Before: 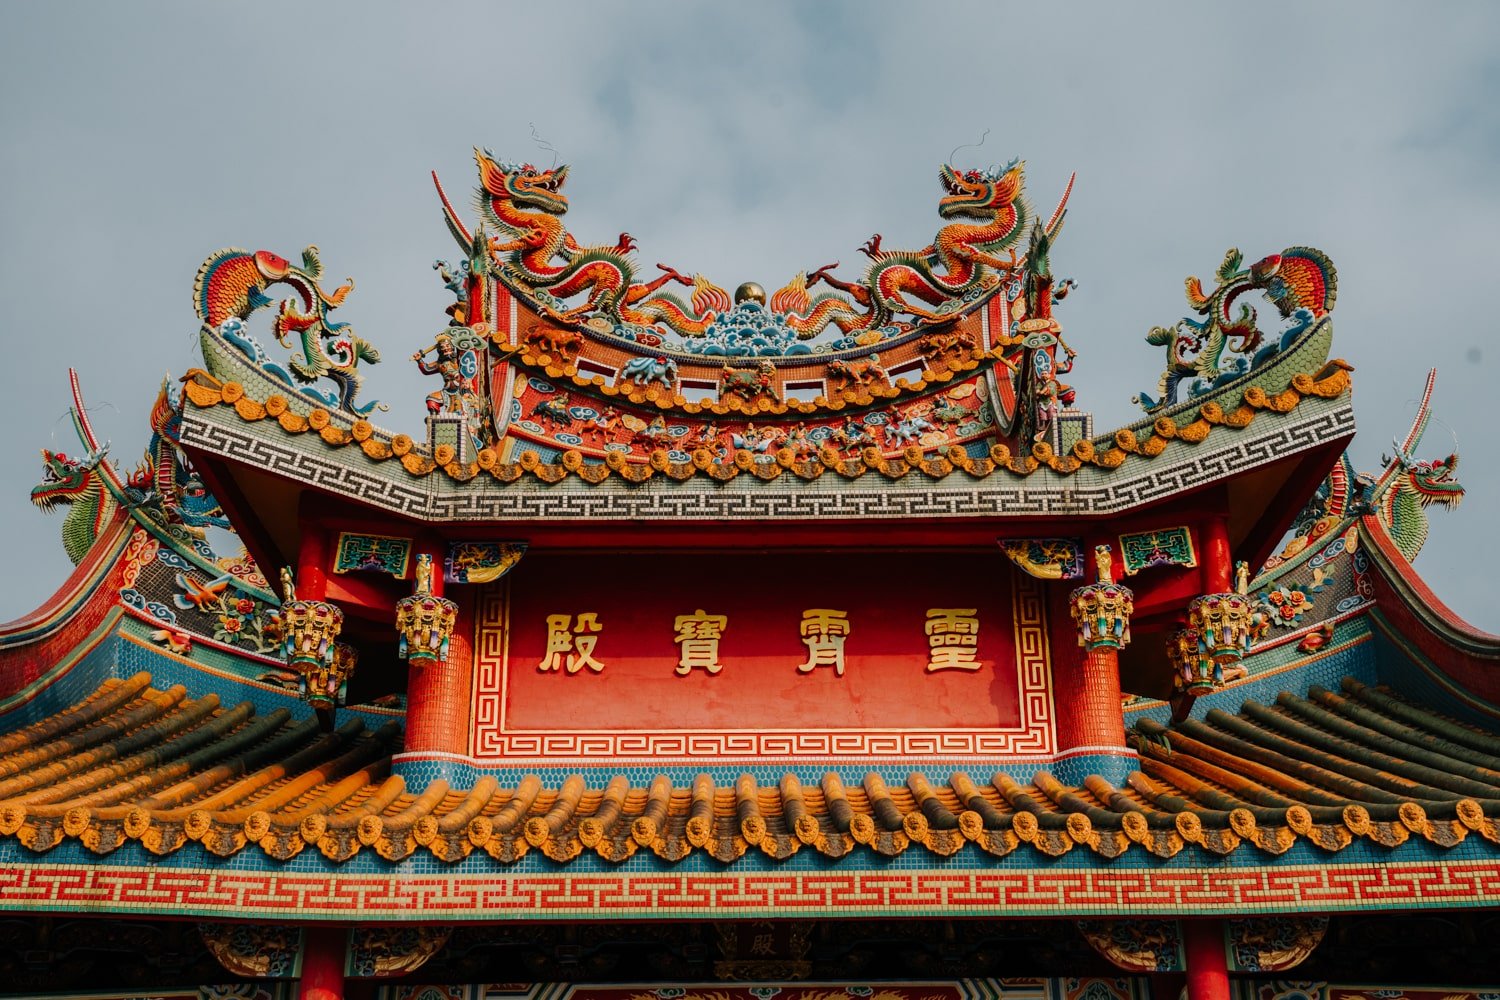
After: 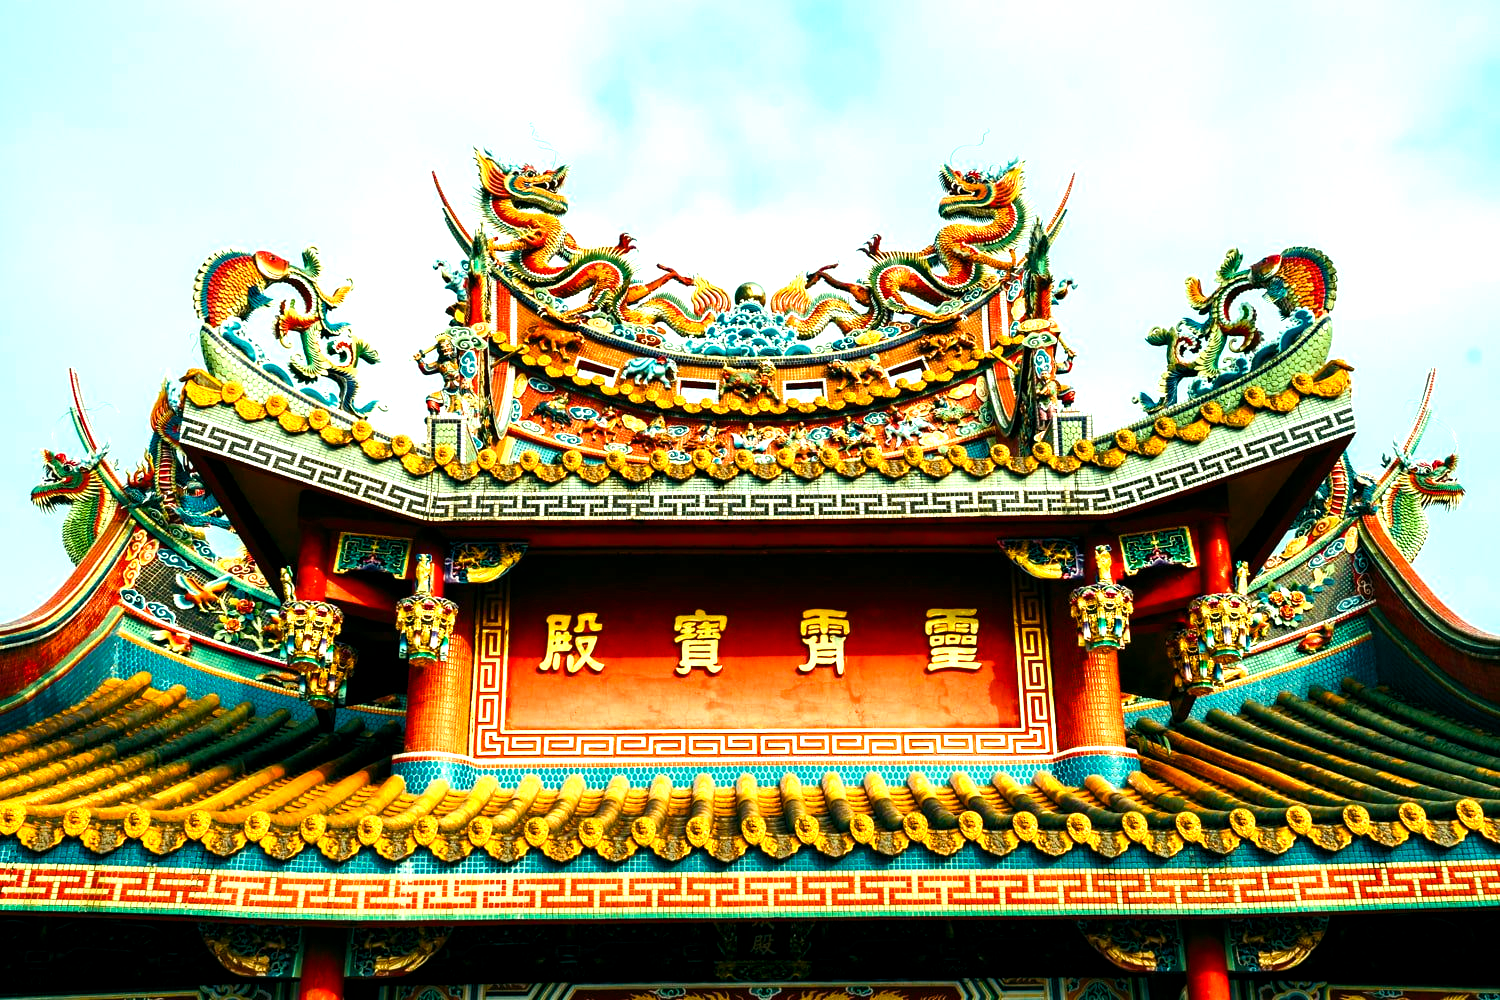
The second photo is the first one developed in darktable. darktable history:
exposure: black level correction 0, exposure 0.953 EV, compensate exposure bias true, compensate highlight preservation false
color balance rgb: shadows lift › luminance -7.7%, shadows lift › chroma 2.13%, shadows lift › hue 165.27°, power › luminance -7.77%, power › chroma 1.1%, power › hue 215.88°, highlights gain › luminance 15.15%, highlights gain › chroma 7%, highlights gain › hue 125.57°, global offset › luminance -0.33%, global offset › chroma 0.11%, global offset › hue 165.27°, perceptual saturation grading › global saturation 24.42%, perceptual saturation grading › highlights -24.42%, perceptual saturation grading › mid-tones 24.42%, perceptual saturation grading › shadows 40%, perceptual brilliance grading › global brilliance -5%, perceptual brilliance grading › highlights 24.42%, perceptual brilliance grading › mid-tones 7%, perceptual brilliance grading › shadows -5%
